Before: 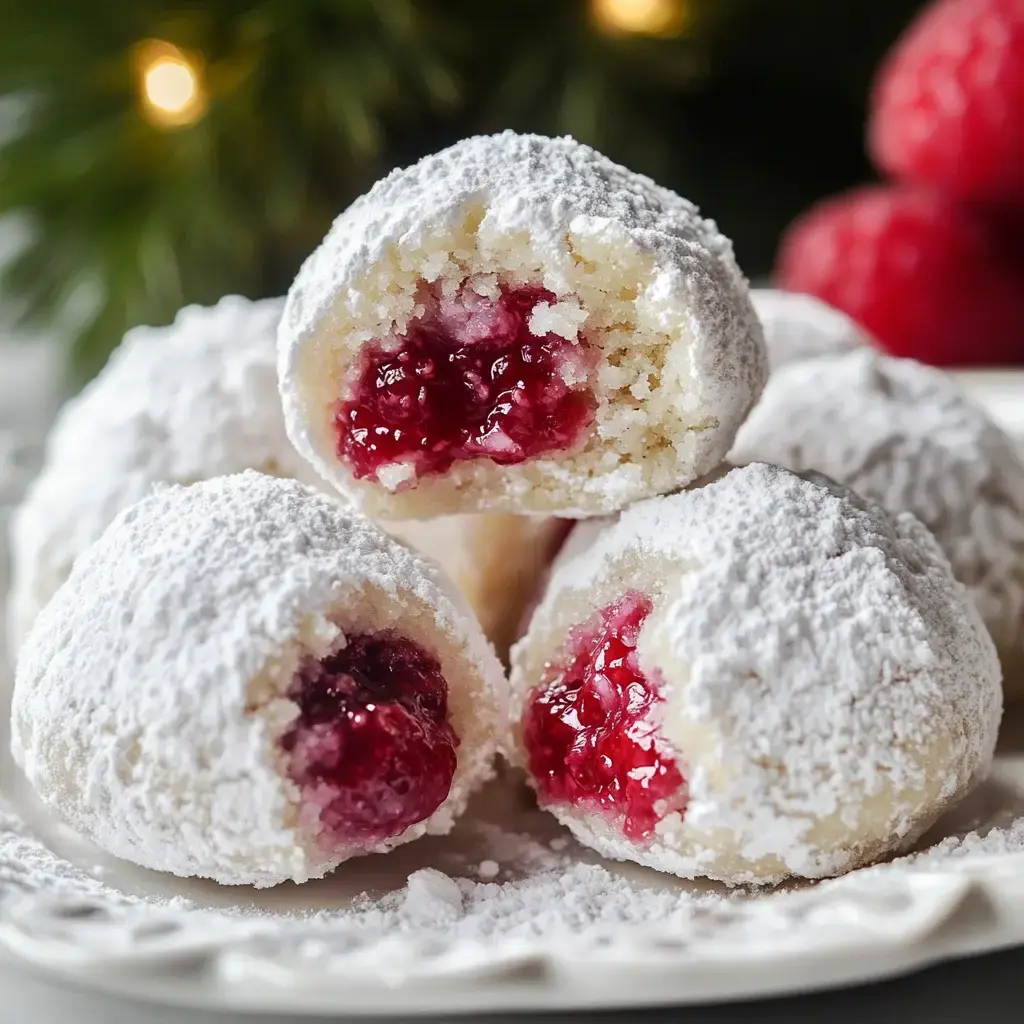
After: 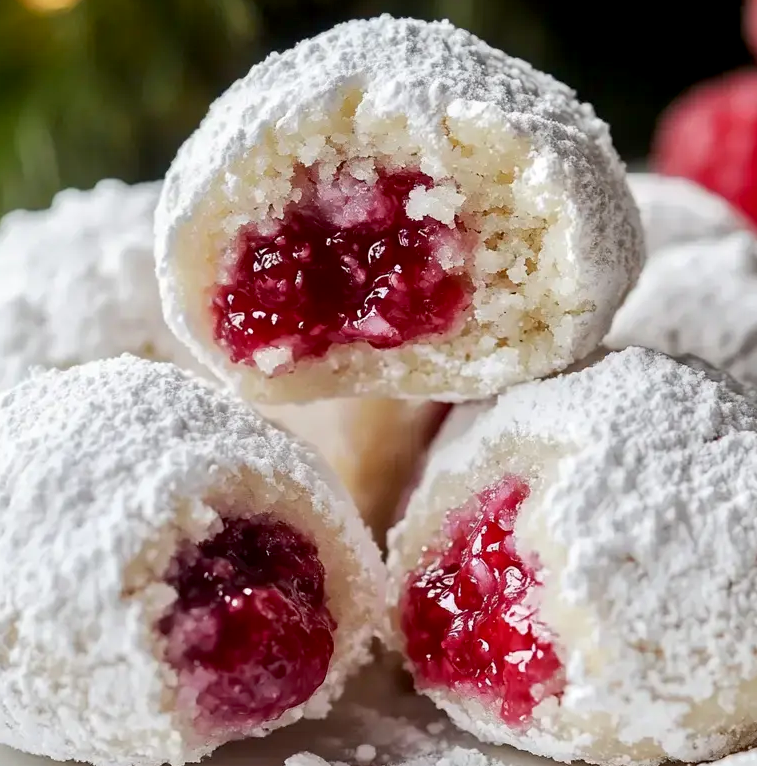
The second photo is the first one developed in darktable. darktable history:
crop and rotate: left 12.036%, top 11.363%, right 14.019%, bottom 13.831%
exposure: black level correction 0.005, exposure 0.017 EV, compensate exposure bias true, compensate highlight preservation false
